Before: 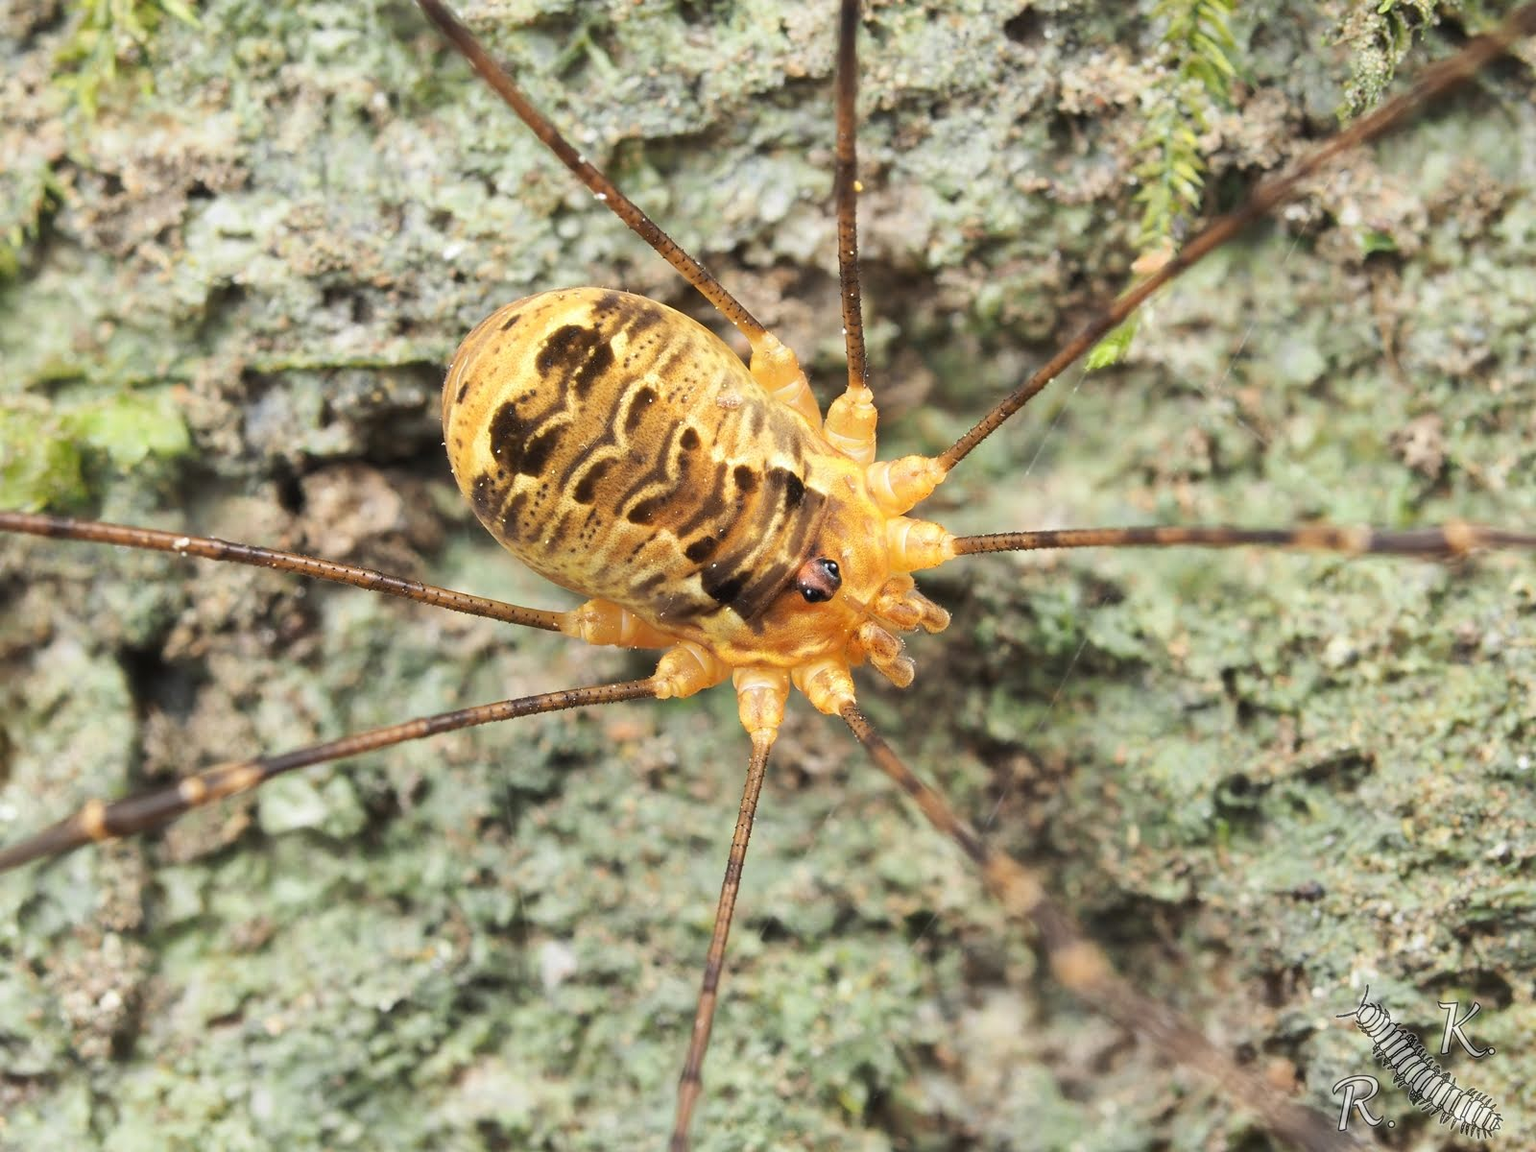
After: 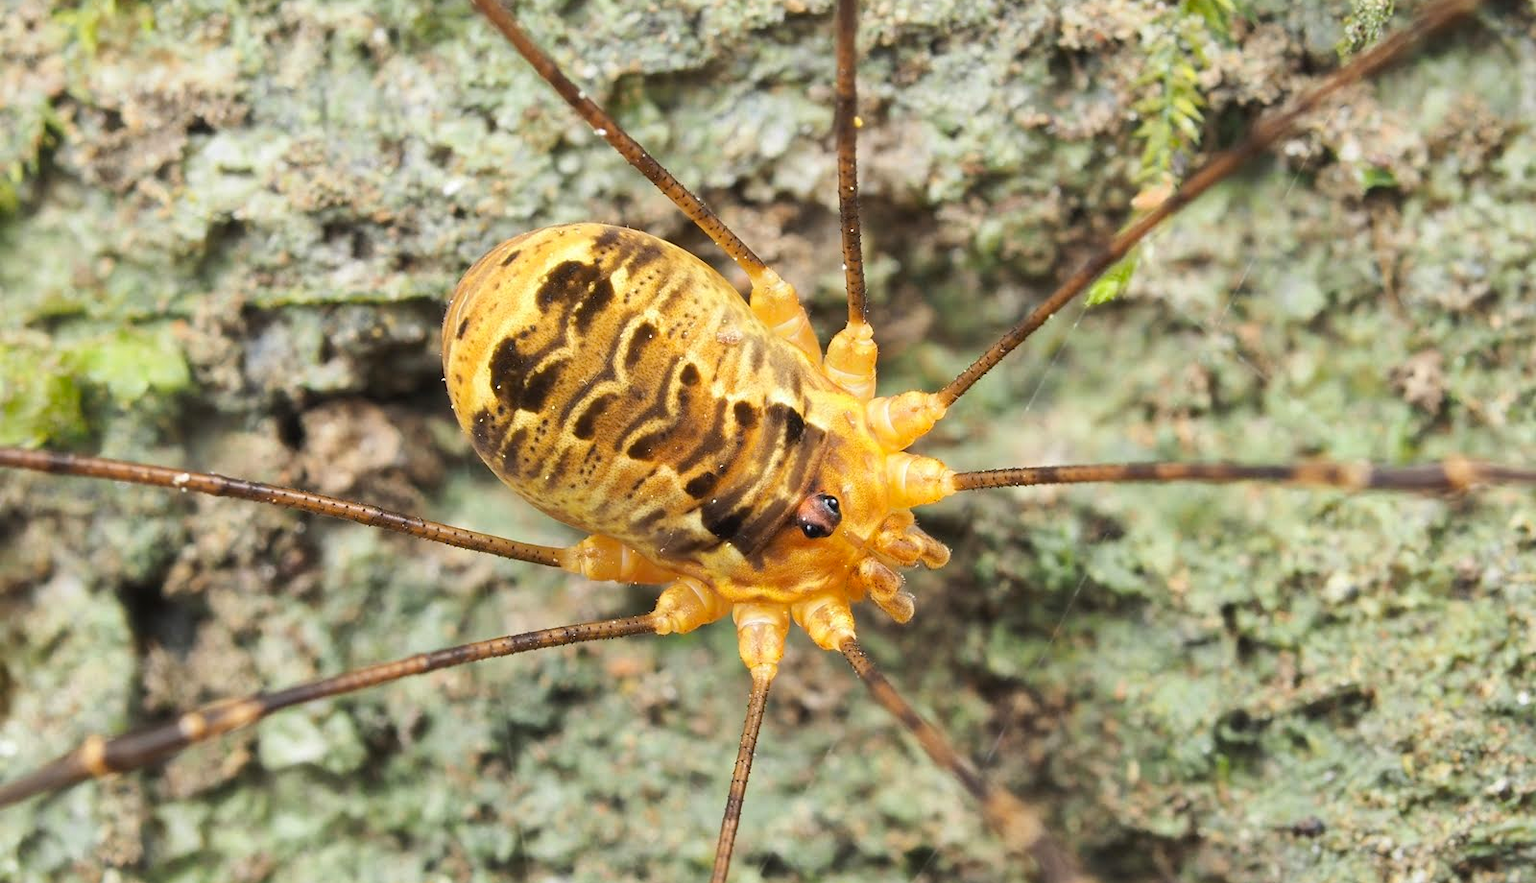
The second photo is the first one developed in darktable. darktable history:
color balance rgb: perceptual saturation grading › global saturation 10%, global vibrance 10%
crop: top 5.667%, bottom 17.637%
